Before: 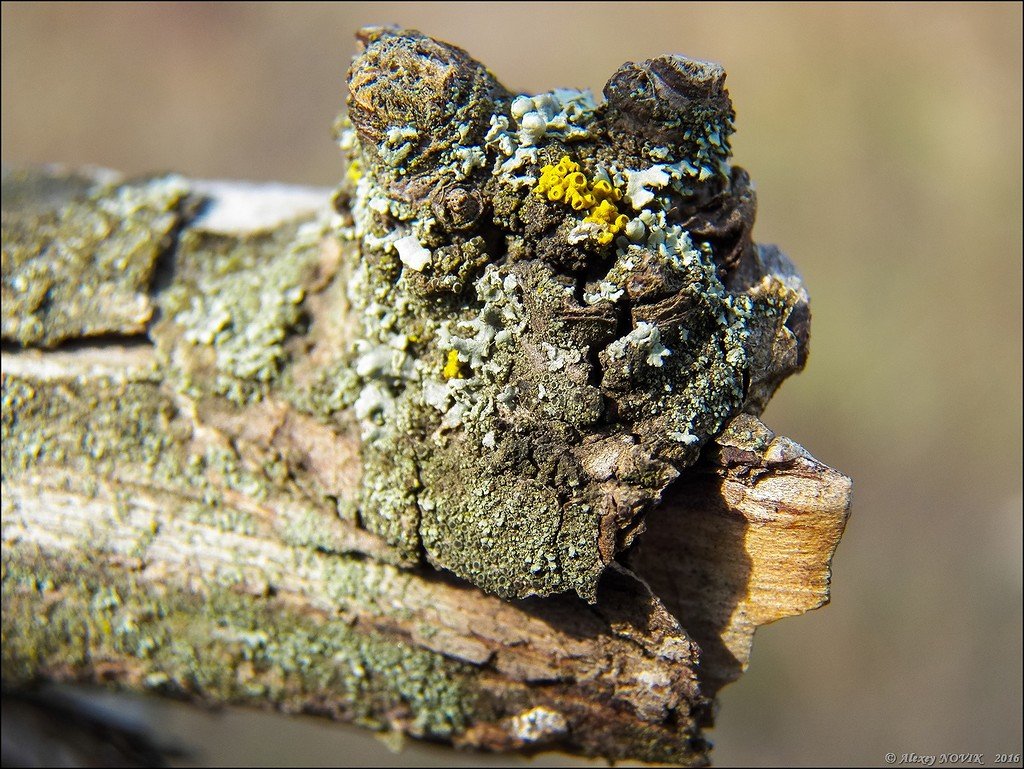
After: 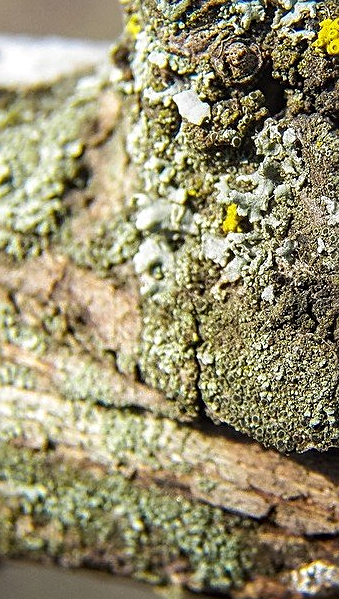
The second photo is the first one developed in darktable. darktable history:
sharpen: on, module defaults
crop and rotate: left 21.609%, top 19.062%, right 45.262%, bottom 2.984%
local contrast: on, module defaults
